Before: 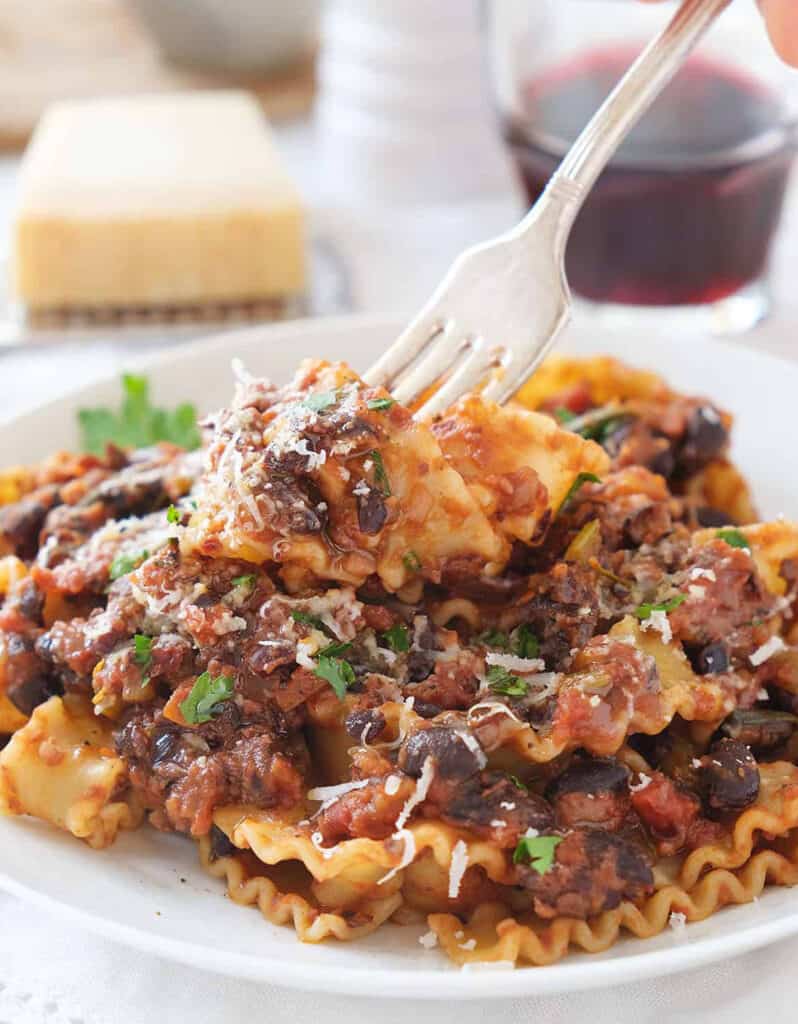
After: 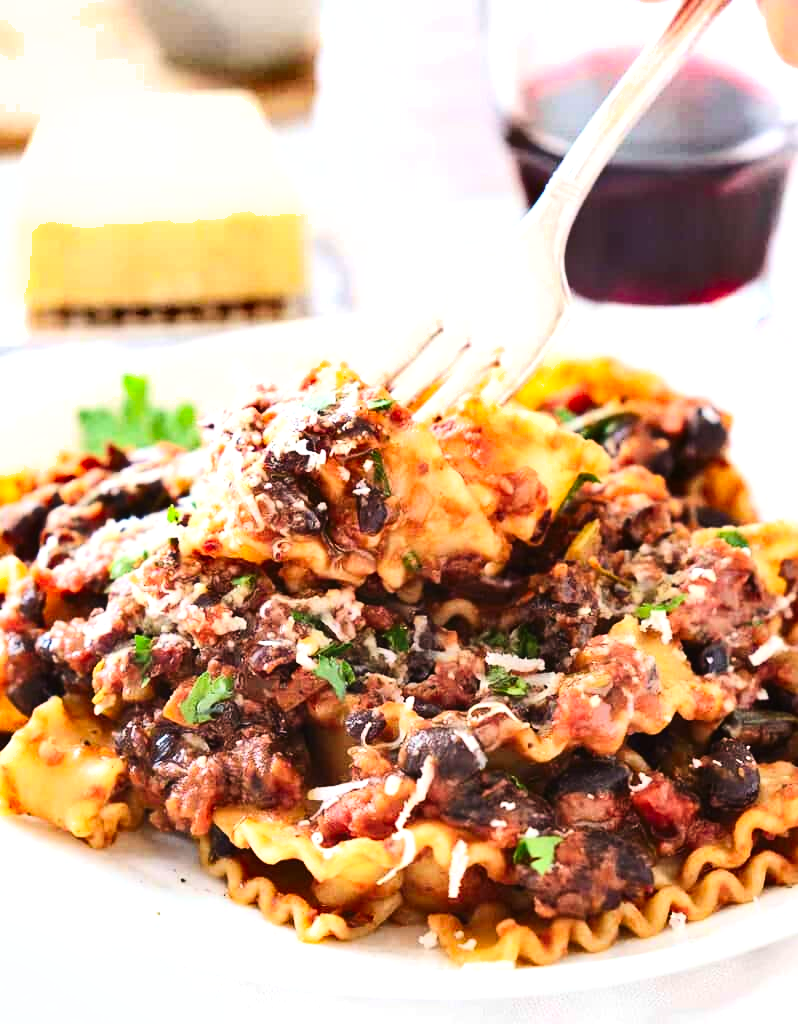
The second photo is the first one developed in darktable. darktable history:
tone curve: curves: ch0 [(0, 0) (0.004, 0.001) (0.133, 0.112) (0.325, 0.362) (0.832, 0.893) (1, 1)], color space Lab, linked channels, preserve colors none
exposure: black level correction -0.005, exposure 0.622 EV, compensate highlight preservation false
contrast brightness saturation: contrast 0.2, brightness -0.11, saturation 0.1
shadows and highlights: white point adjustment 0.05, highlights color adjustment 55.9%, soften with gaussian
